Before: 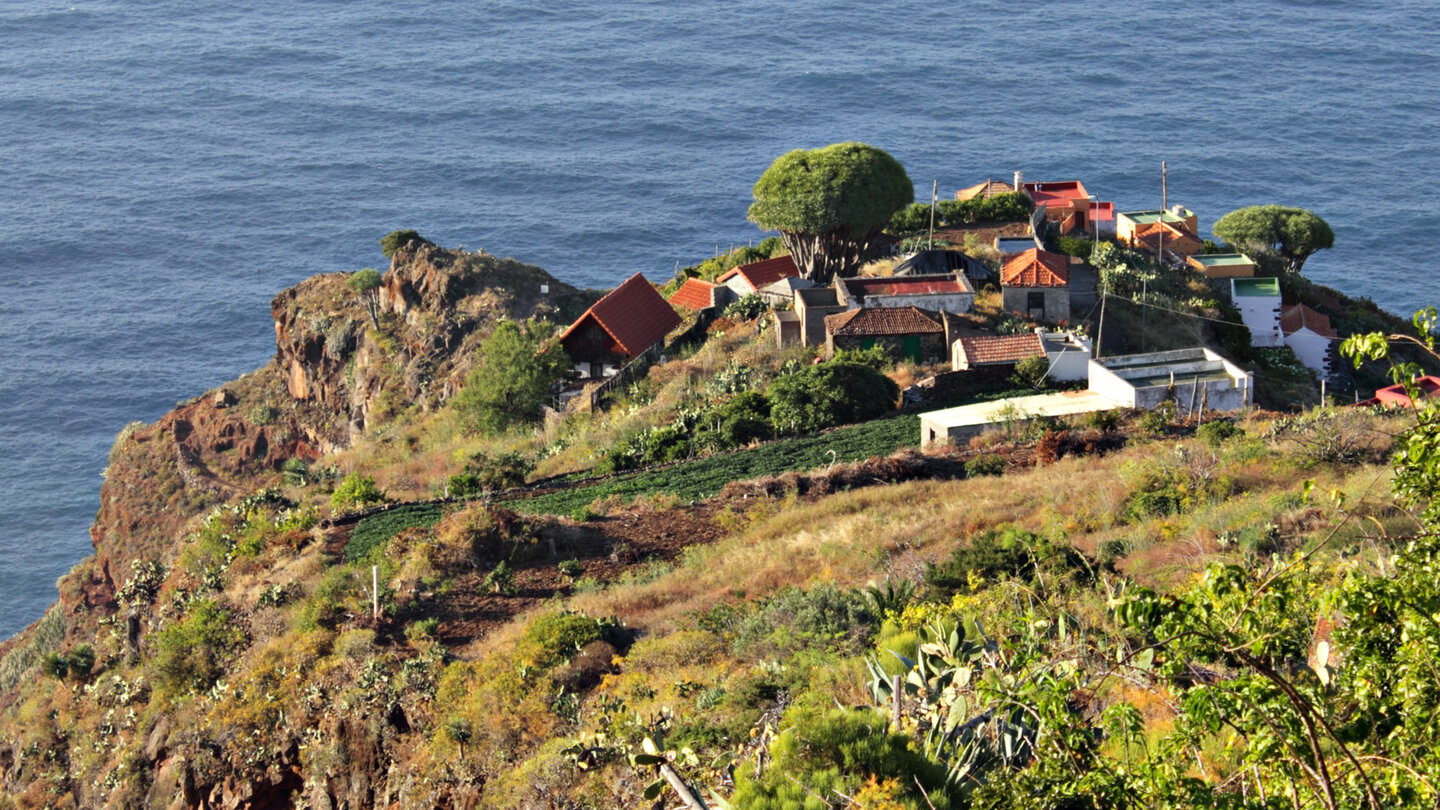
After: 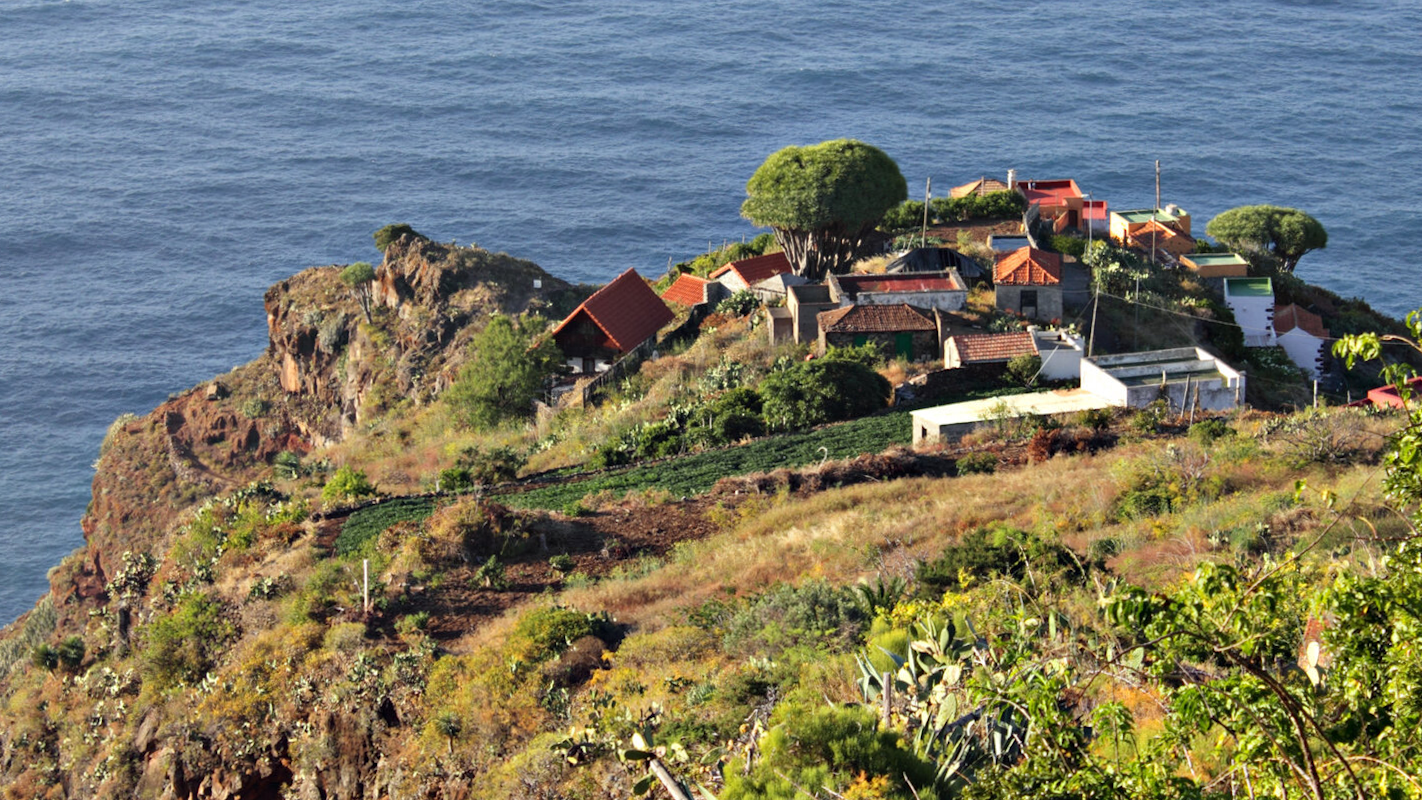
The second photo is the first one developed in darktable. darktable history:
crop and rotate: angle -0.401°
